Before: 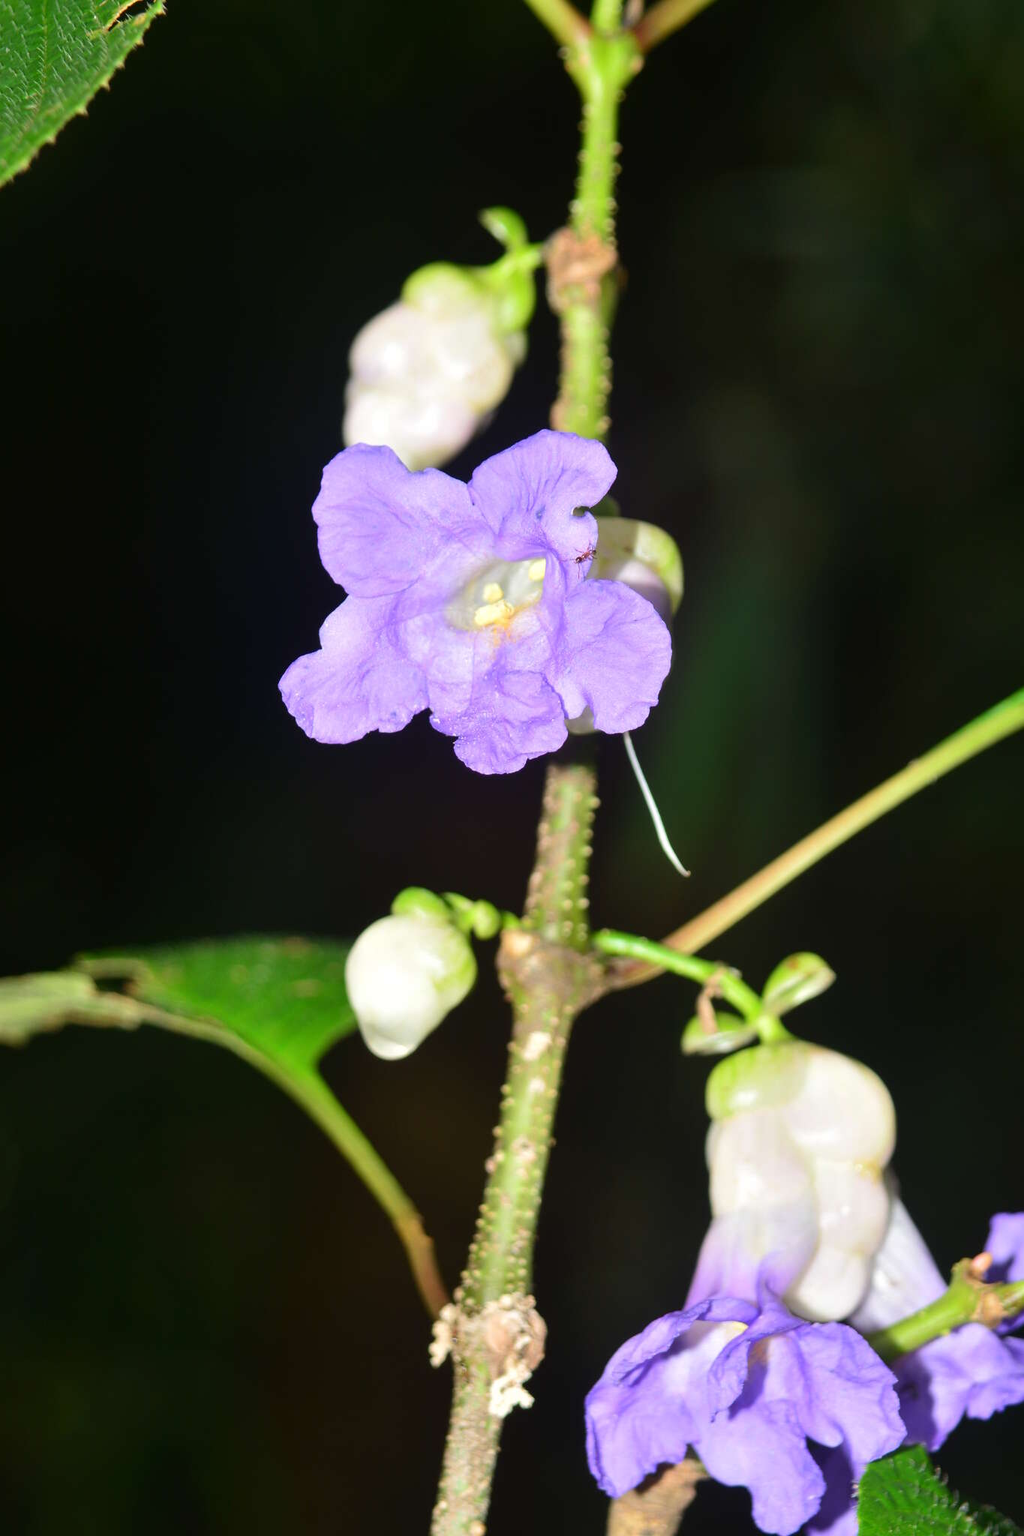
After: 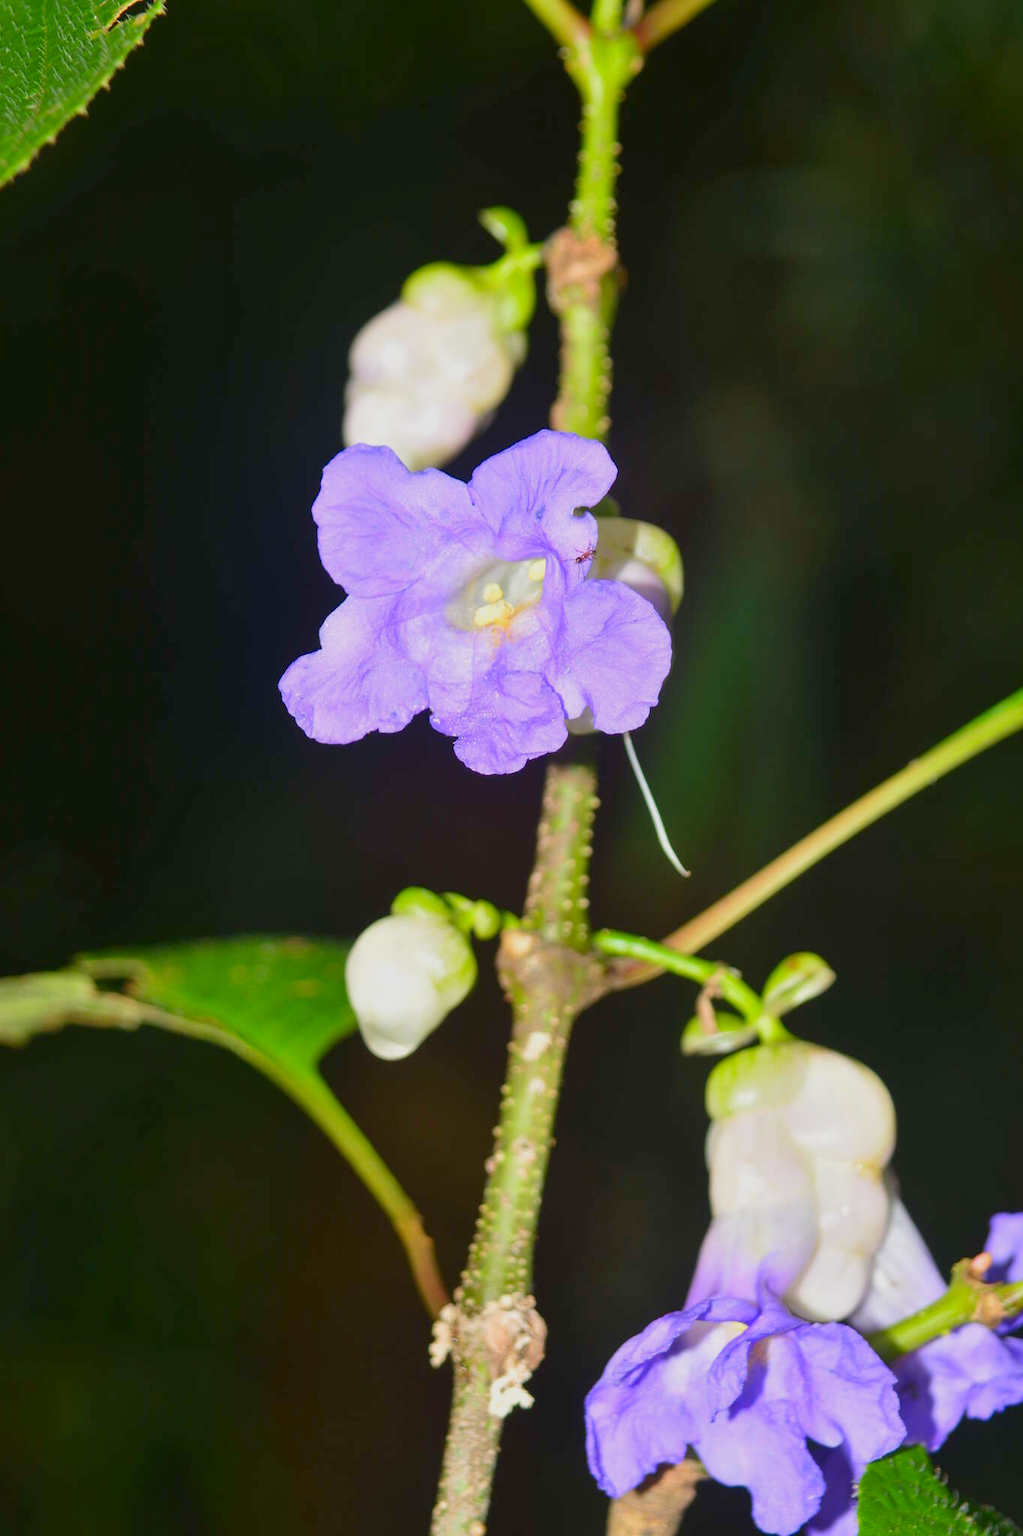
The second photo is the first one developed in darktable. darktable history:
shadows and highlights: shadows -0.86, highlights 39.63
local contrast: mode bilateral grid, contrast 20, coarseness 49, detail 120%, midtone range 0.2
color balance rgb: power › hue 71.61°, linear chroma grading › global chroma 14.407%, perceptual saturation grading › global saturation 0.143%, hue shift -2.1°, contrast -21.344%
